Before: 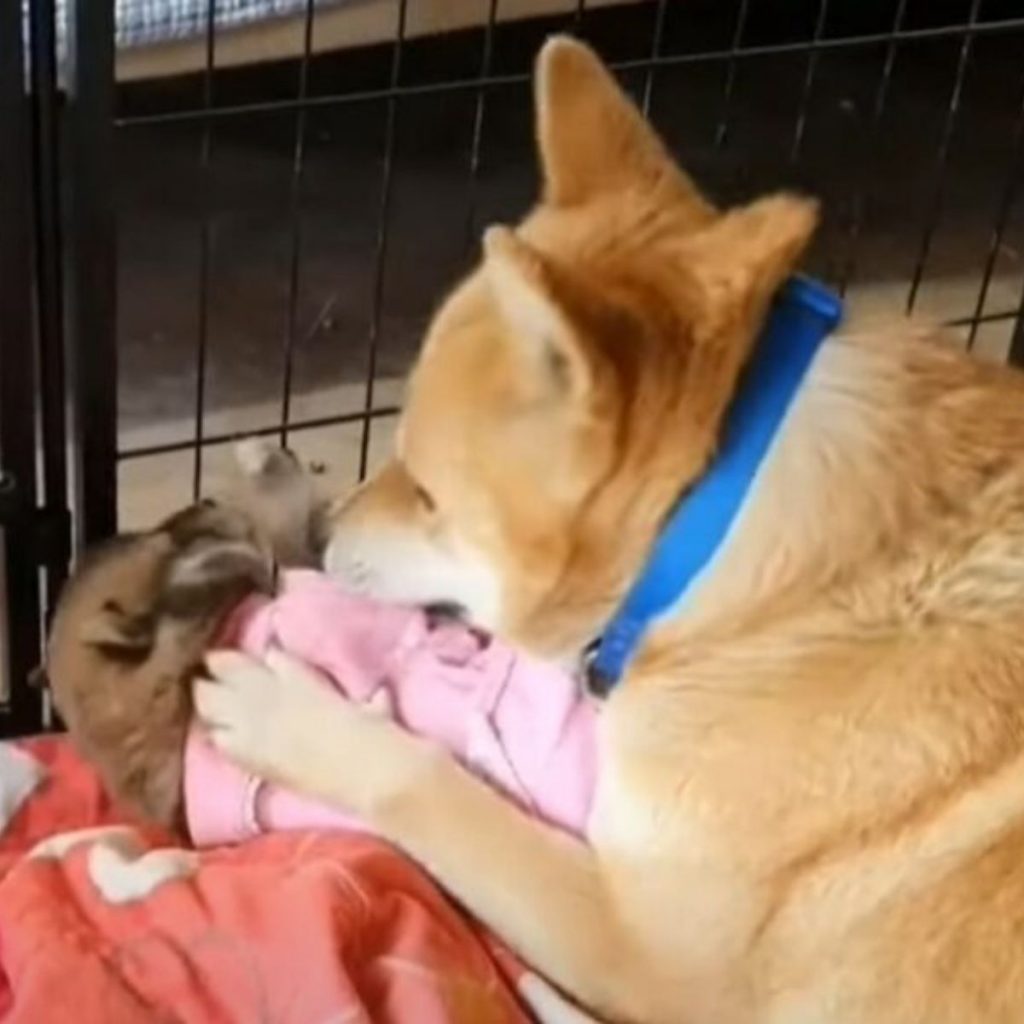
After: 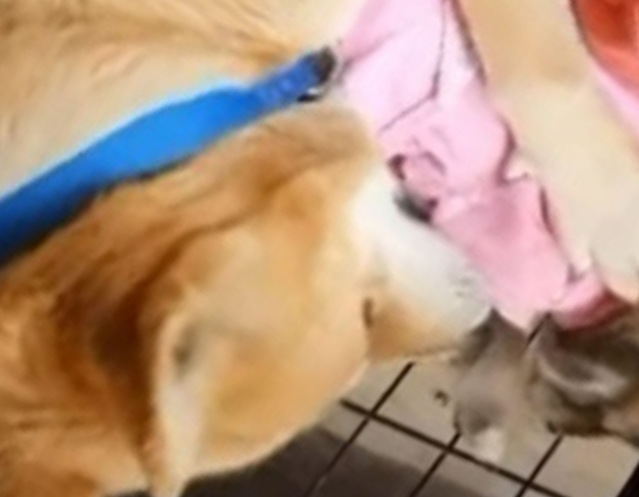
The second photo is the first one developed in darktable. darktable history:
crop and rotate: angle 146.85°, left 9.153%, top 15.594%, right 4.476%, bottom 17.135%
